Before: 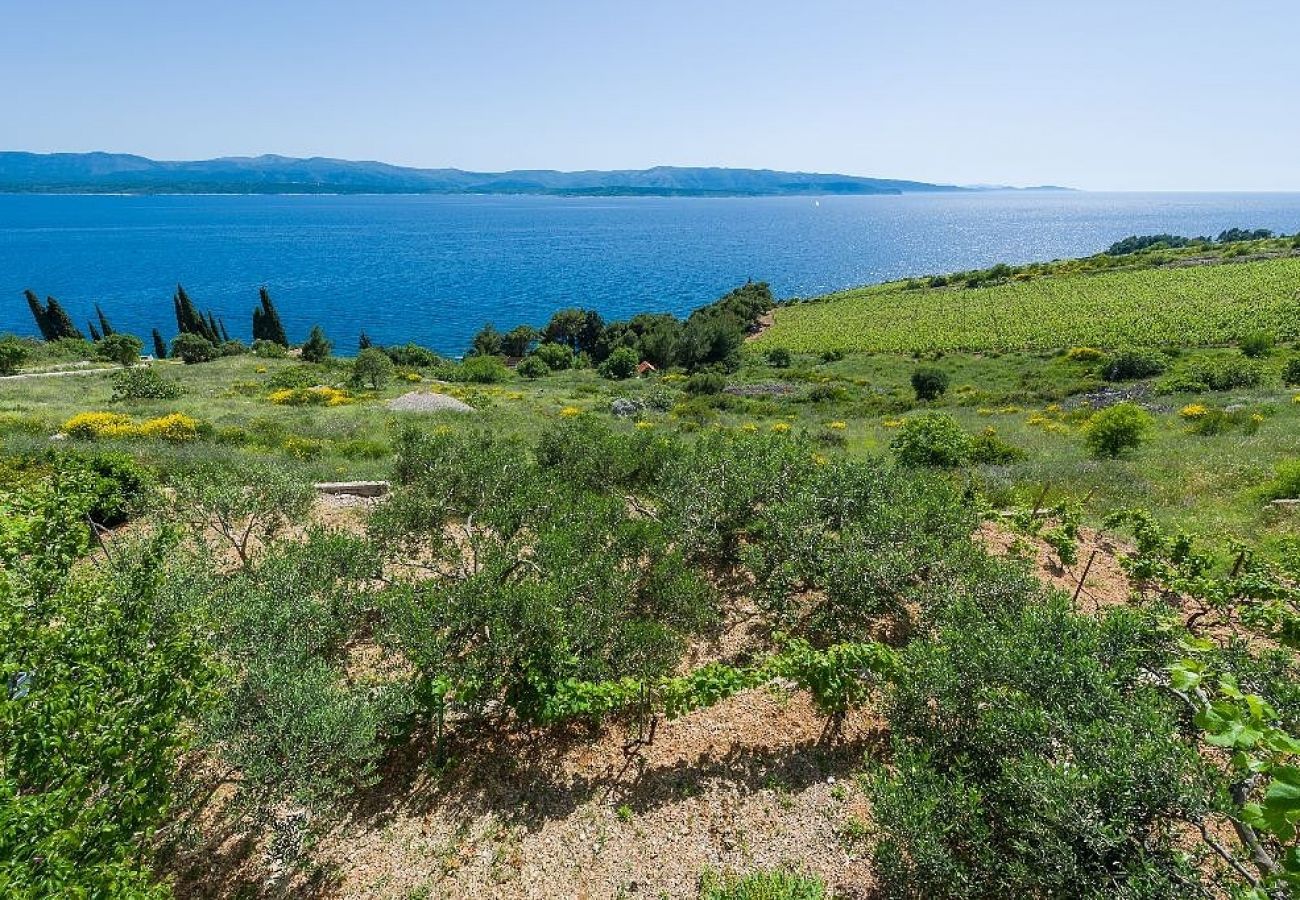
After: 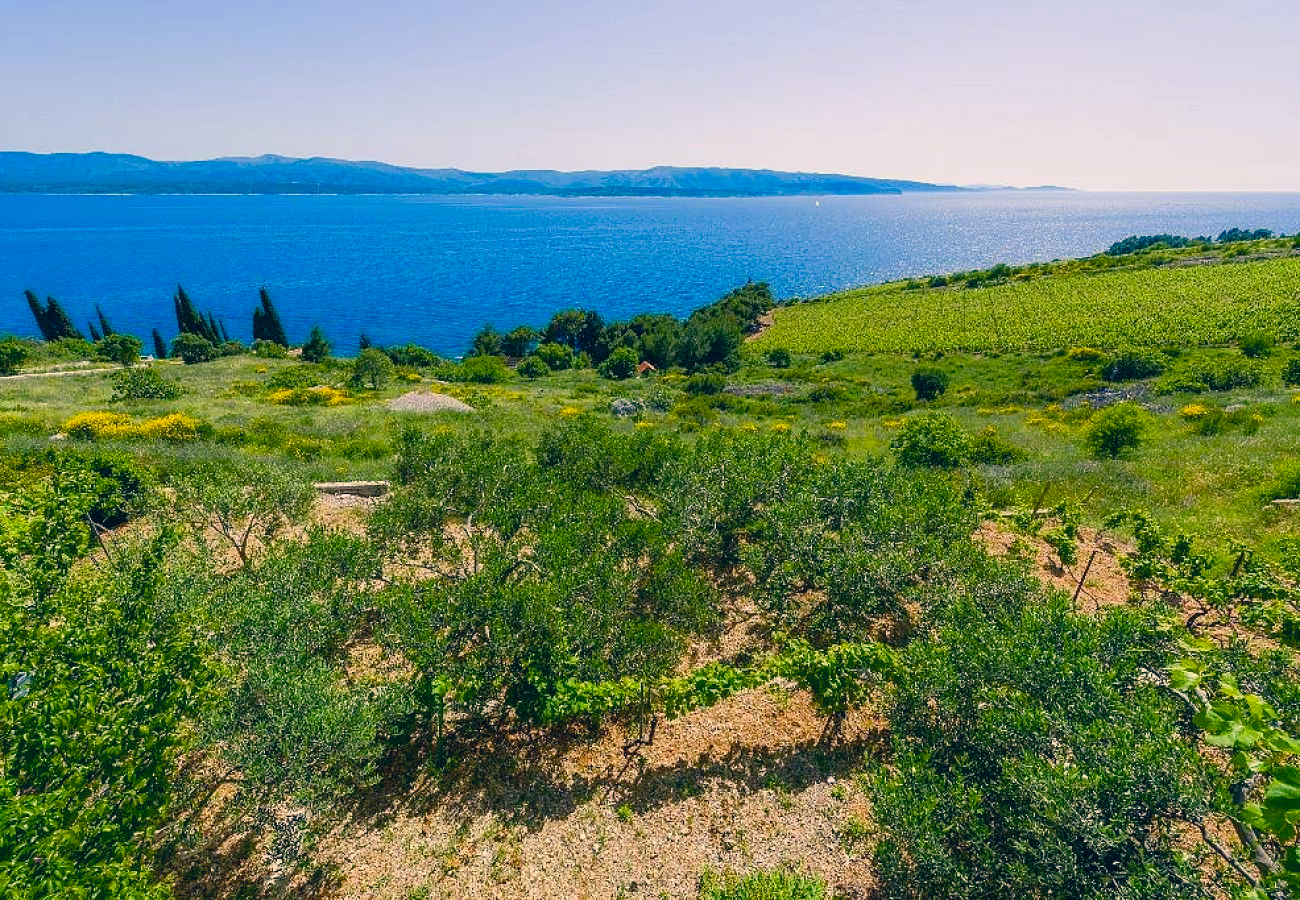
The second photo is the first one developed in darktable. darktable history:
color correction: highlights a* 10.32, highlights b* 14.66, shadows a* -9.59, shadows b* -15.02
color balance rgb: perceptual saturation grading › global saturation 35%, perceptual saturation grading › highlights -25%, perceptual saturation grading › shadows 50%
